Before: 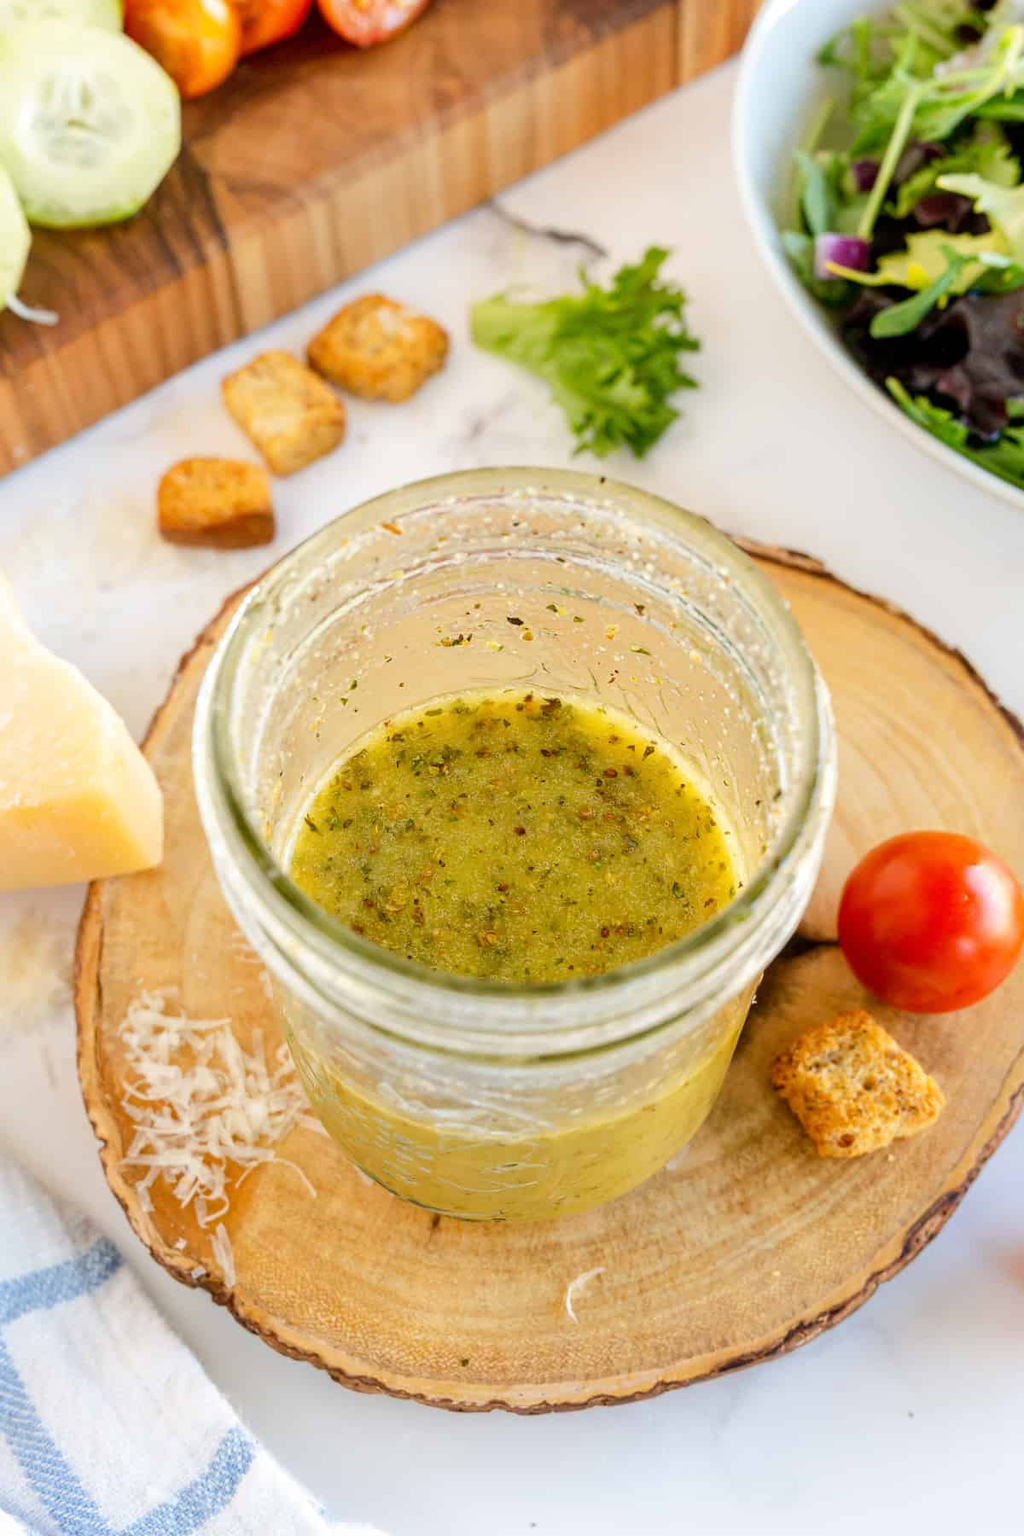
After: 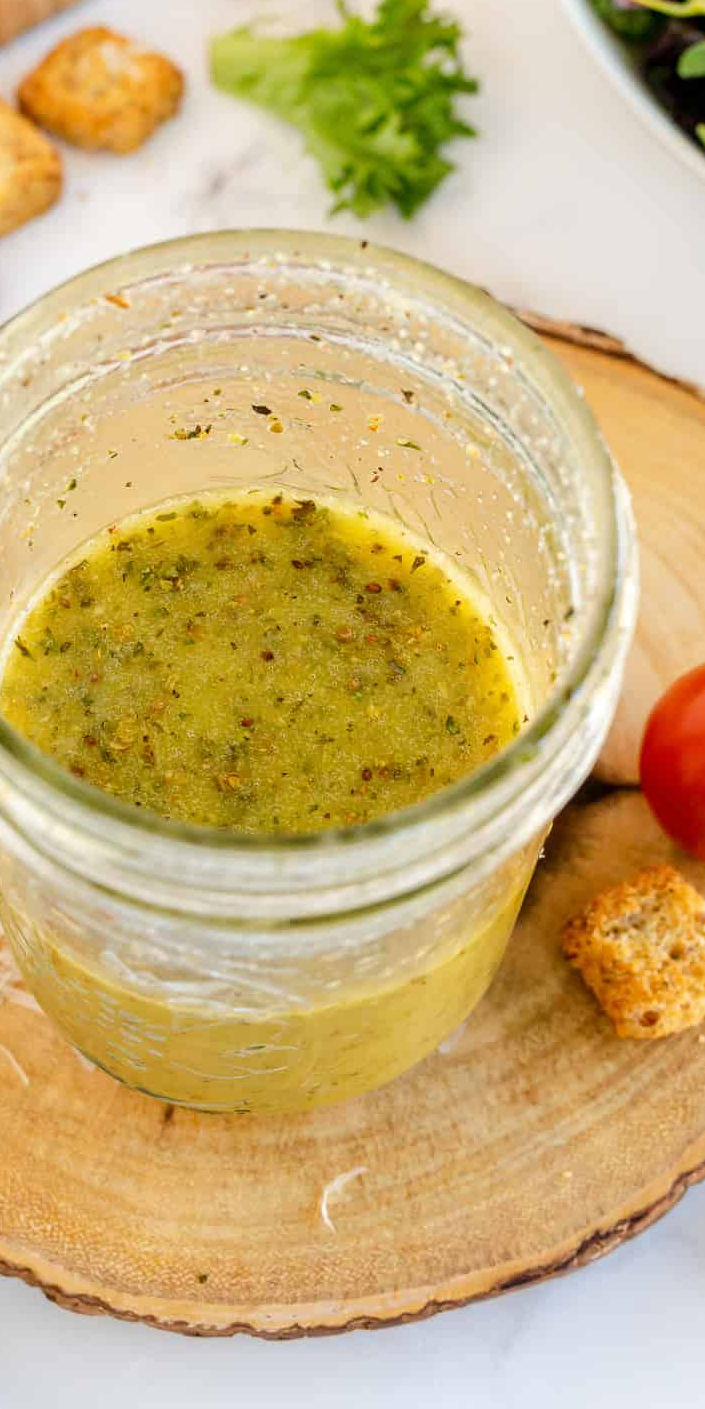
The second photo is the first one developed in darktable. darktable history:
crop and rotate: left 28.536%, top 17.674%, right 12.672%, bottom 4.025%
